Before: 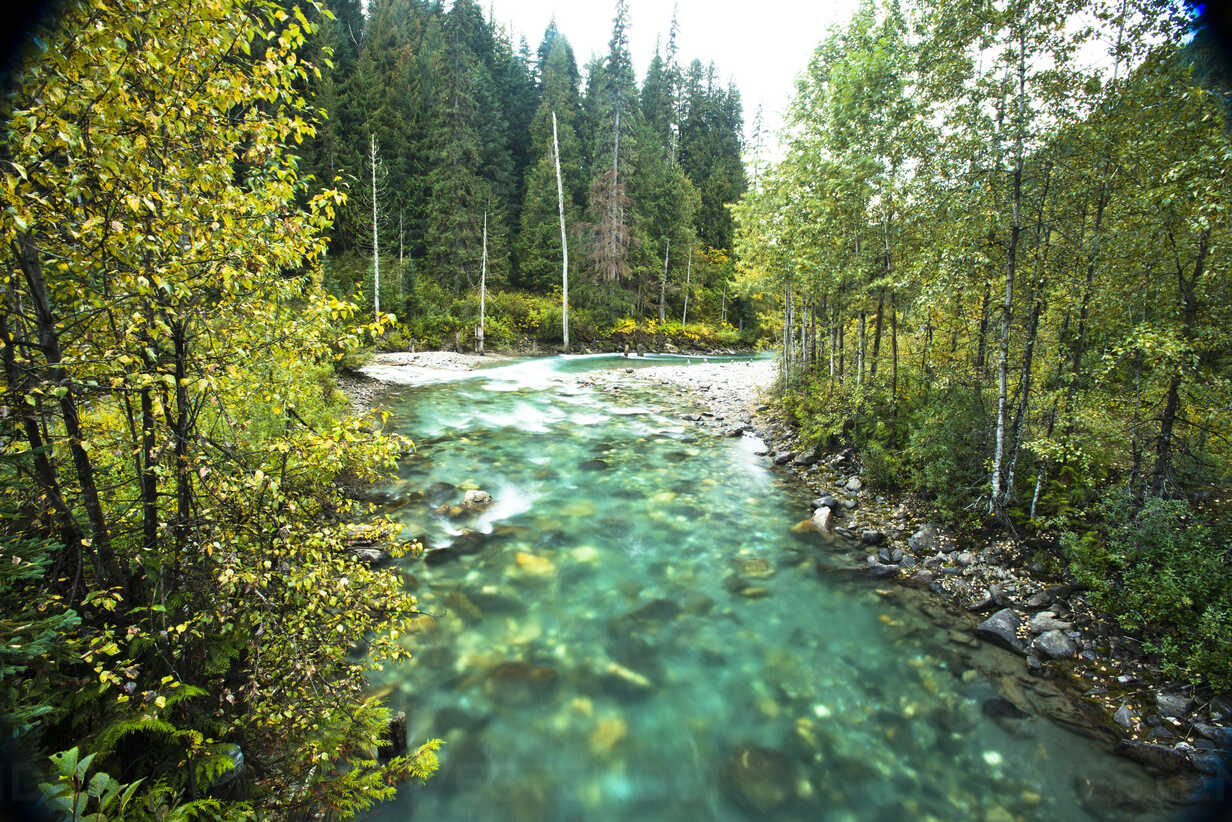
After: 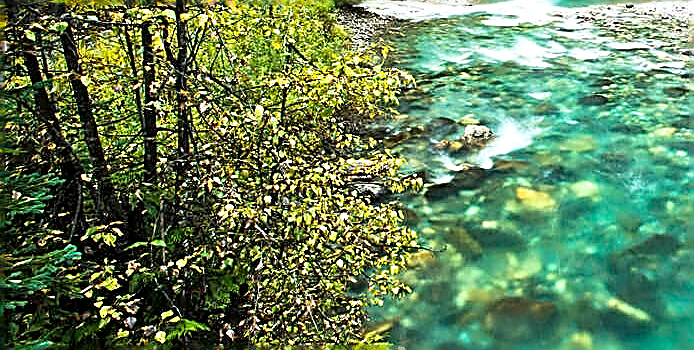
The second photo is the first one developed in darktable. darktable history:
crop: top 44.483%, right 43.593%, bottom 12.892%
local contrast: mode bilateral grid, contrast 20, coarseness 50, detail 132%, midtone range 0.2
sharpen: amount 2
